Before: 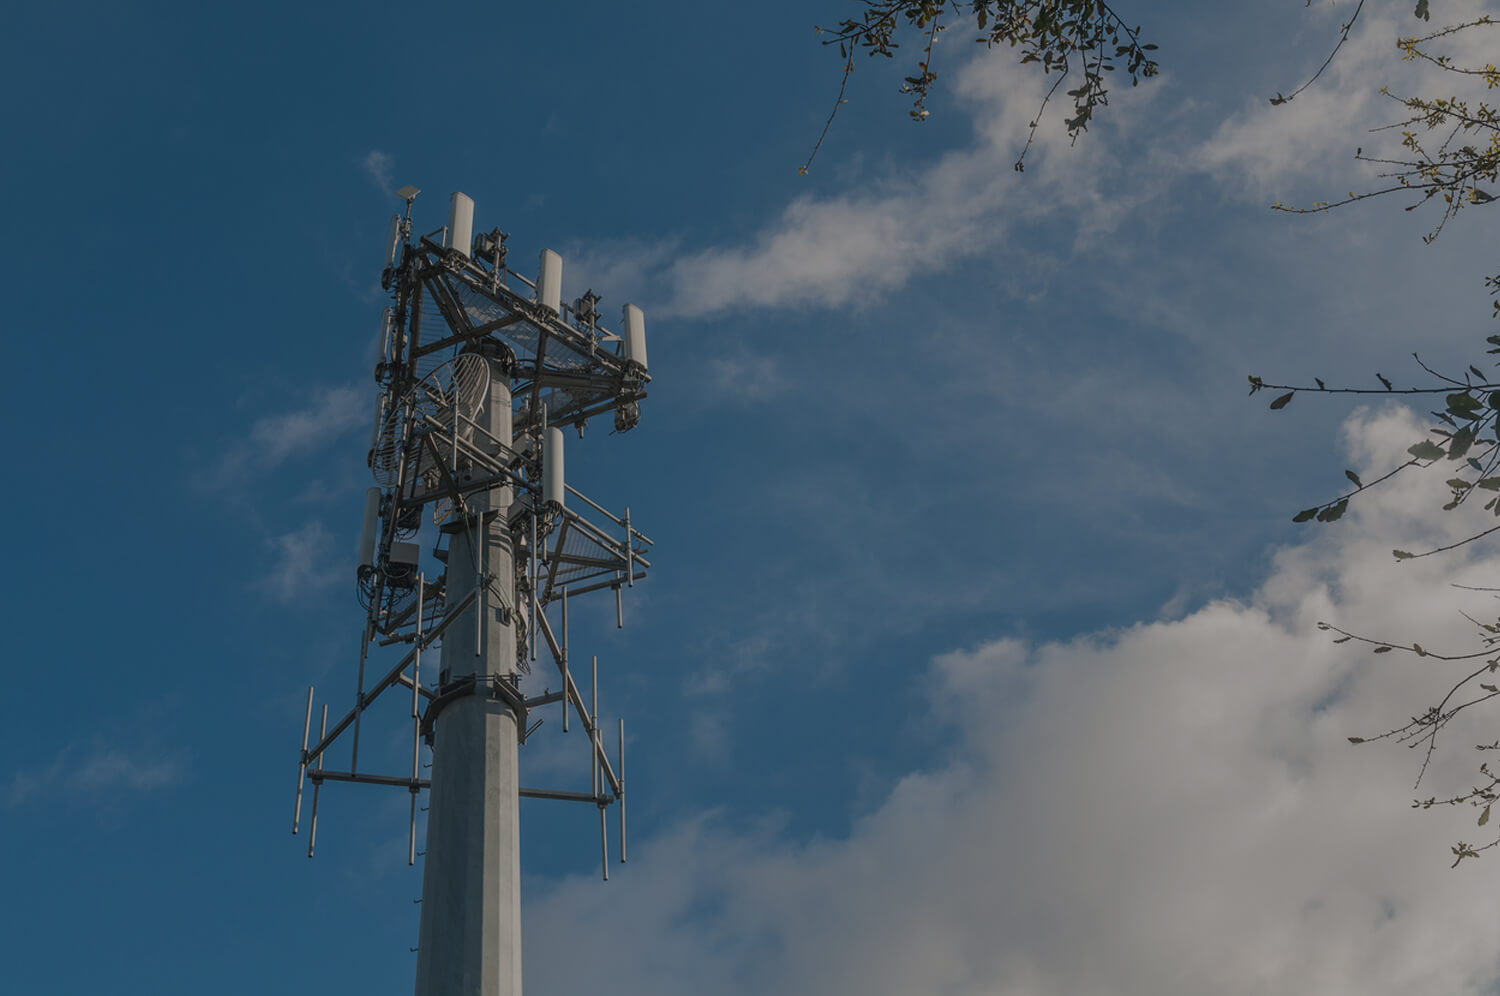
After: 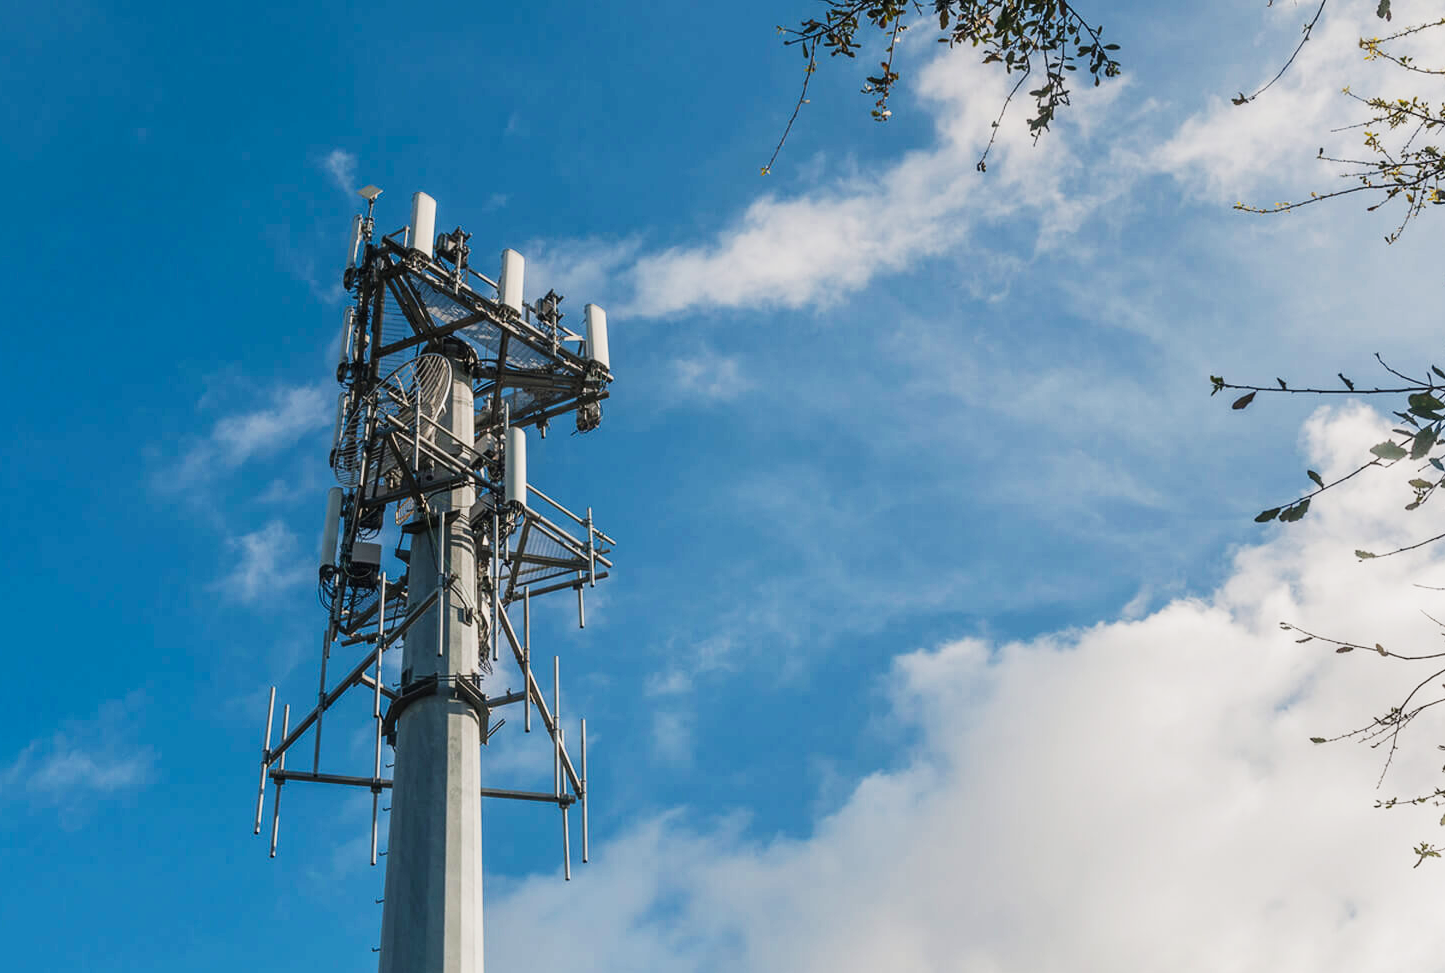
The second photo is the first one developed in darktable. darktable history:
base curve: curves: ch0 [(0, 0) (0.007, 0.004) (0.027, 0.03) (0.046, 0.07) (0.207, 0.54) (0.442, 0.872) (0.673, 0.972) (1, 1)], preserve colors none
contrast brightness saturation: saturation -0.05
exposure: exposure 0.236 EV, compensate highlight preservation false
crop and rotate: left 2.536%, right 1.107%, bottom 2.246%
